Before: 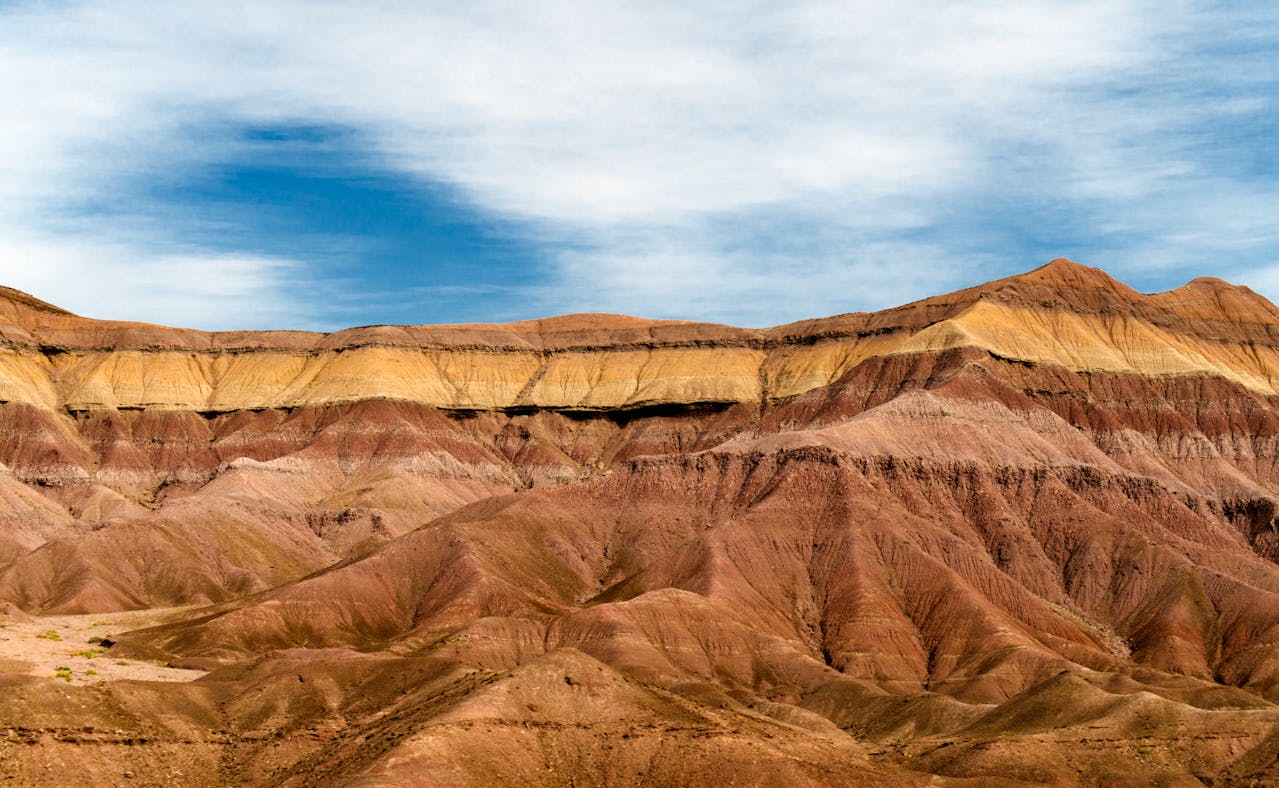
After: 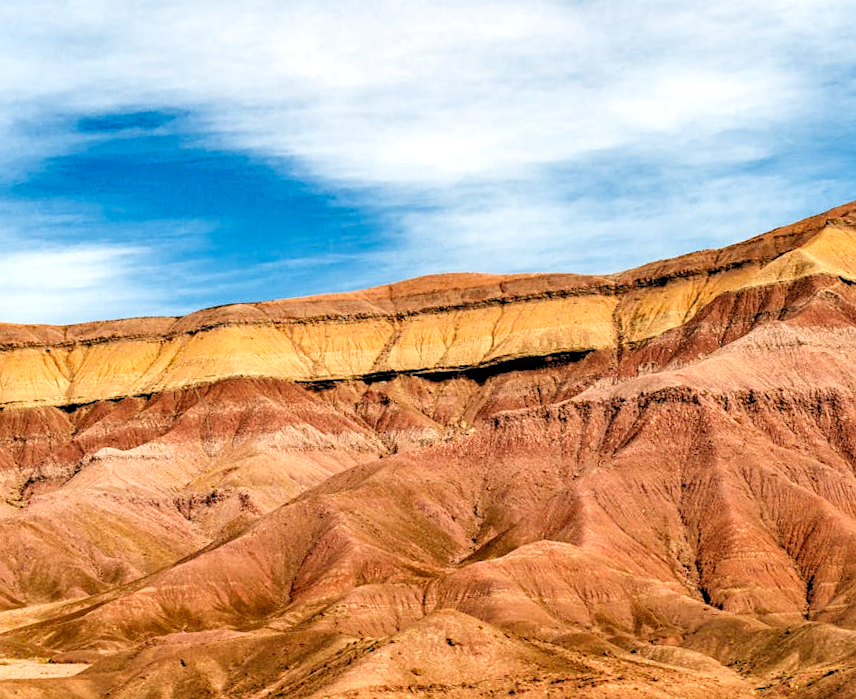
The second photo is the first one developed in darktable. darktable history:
crop and rotate: left 9.061%, right 20.142%
exposure: black level correction -0.003, exposure 0.04 EV, compensate highlight preservation false
rotate and perspective: rotation -5°, crop left 0.05, crop right 0.952, crop top 0.11, crop bottom 0.89
shadows and highlights: soften with gaussian
levels: levels [0.093, 0.434, 0.988]
sharpen: amount 0.2
local contrast: detail 130%
contrast brightness saturation: contrast 0.05, brightness 0.06, saturation 0.01
